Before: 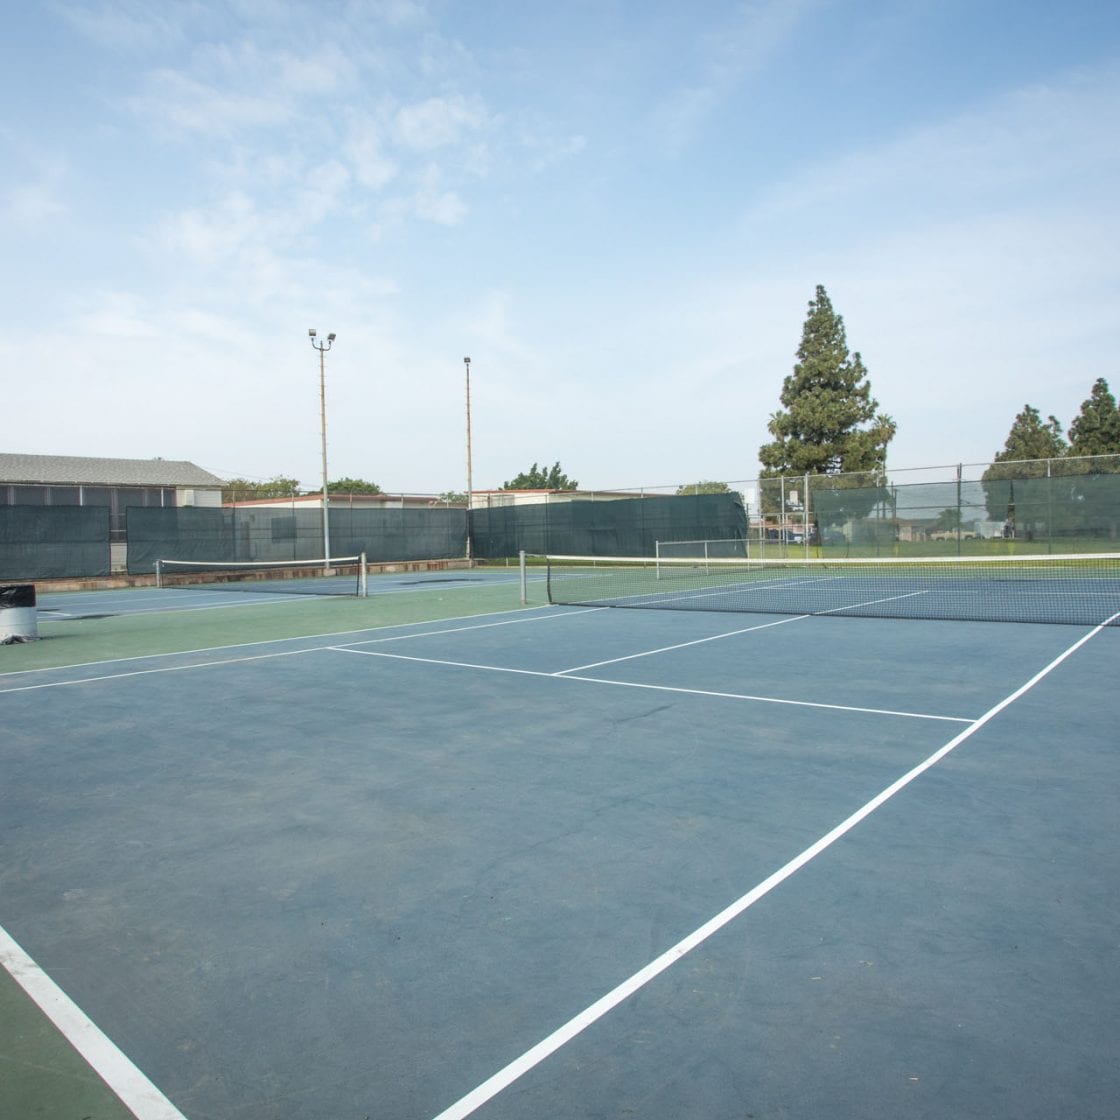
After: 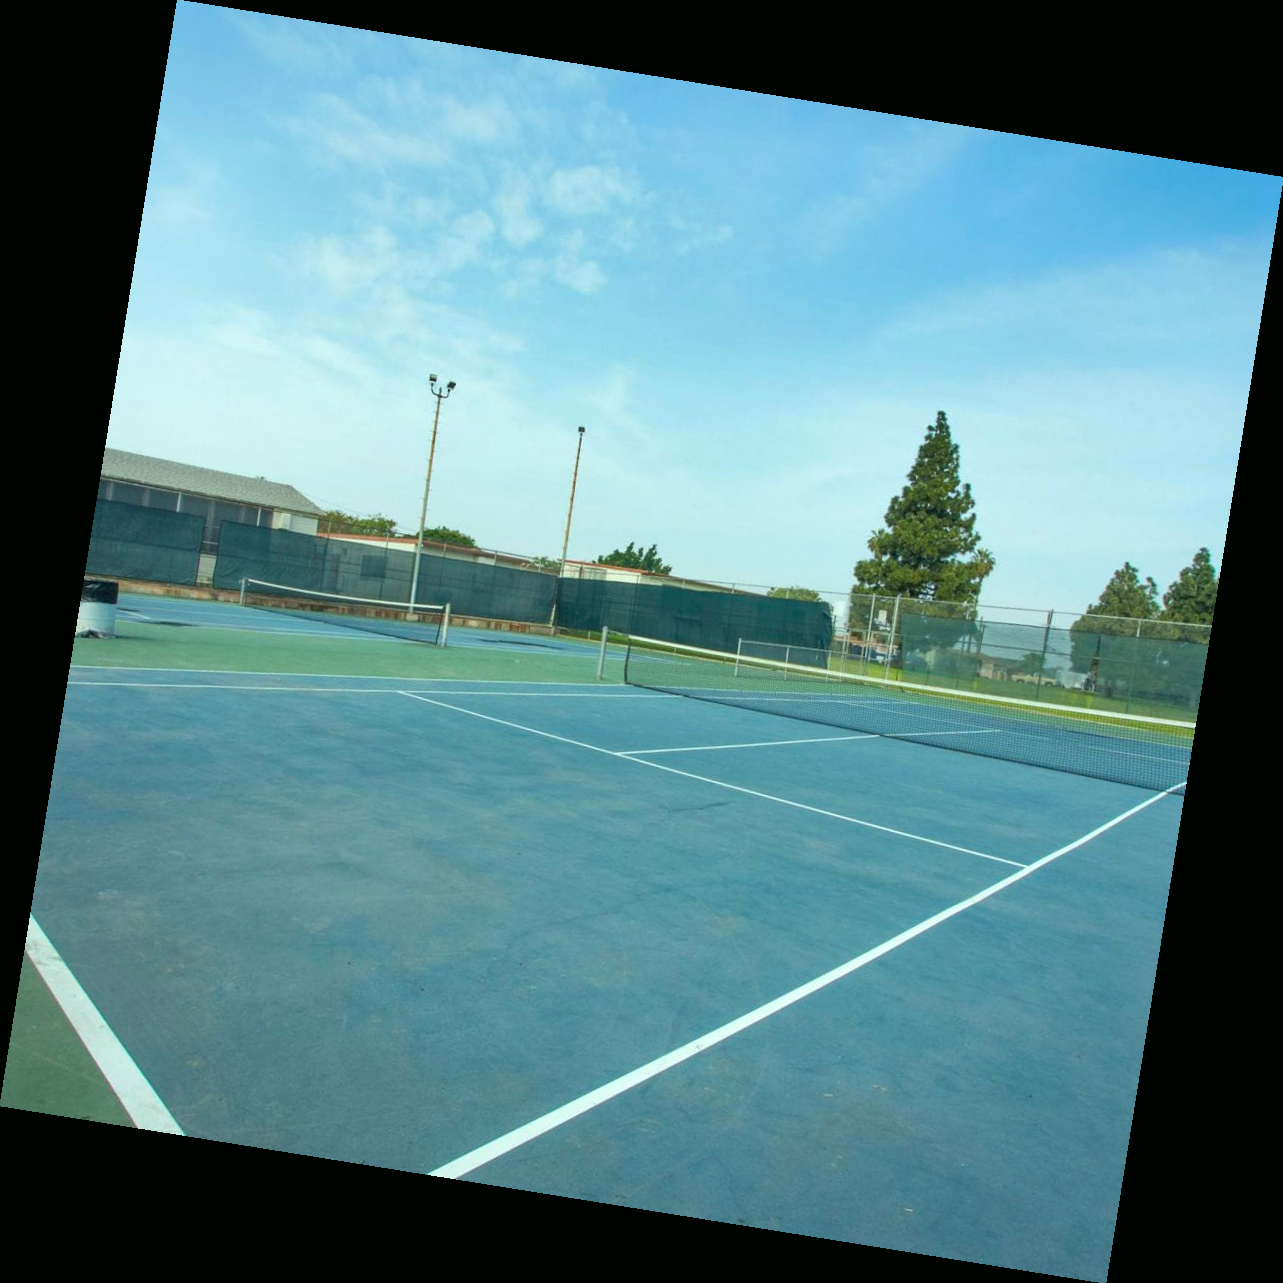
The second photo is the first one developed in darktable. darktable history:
shadows and highlights: shadows 25, highlights -48, soften with gaussian
rotate and perspective: rotation 9.12°, automatic cropping off
color correction: highlights a* -7.33, highlights b* 1.26, shadows a* -3.55, saturation 1.4
